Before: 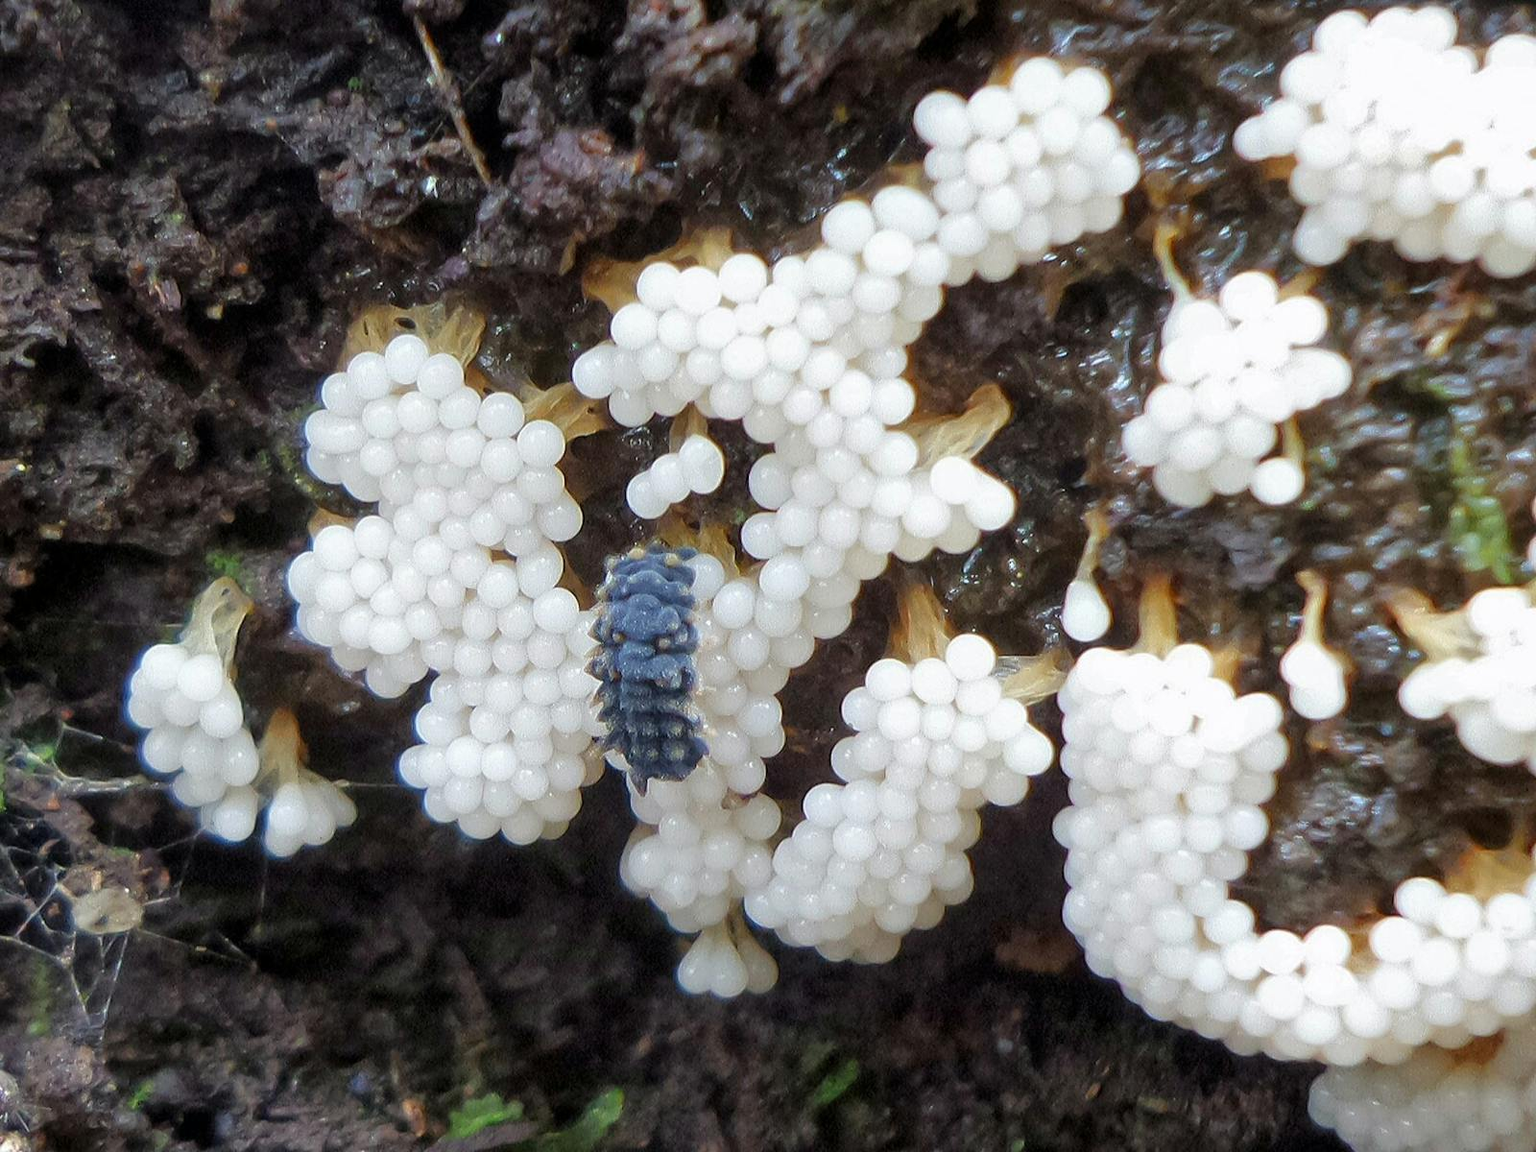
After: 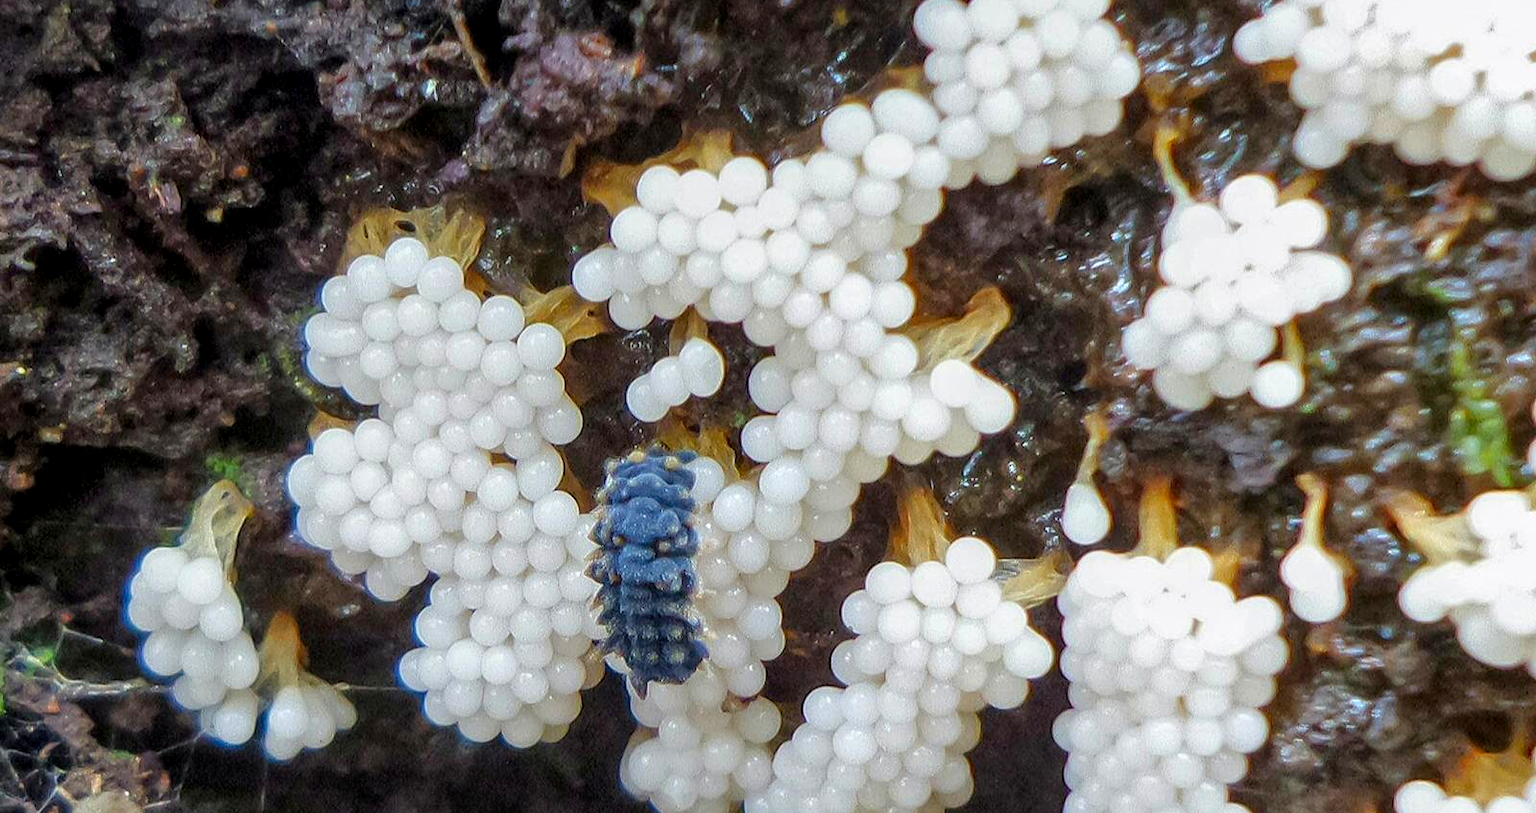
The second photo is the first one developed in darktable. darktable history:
crop and rotate: top 8.491%, bottom 20.849%
local contrast: highlights 27%, detail 130%
color correction: highlights b* 0.053, saturation 1.35
